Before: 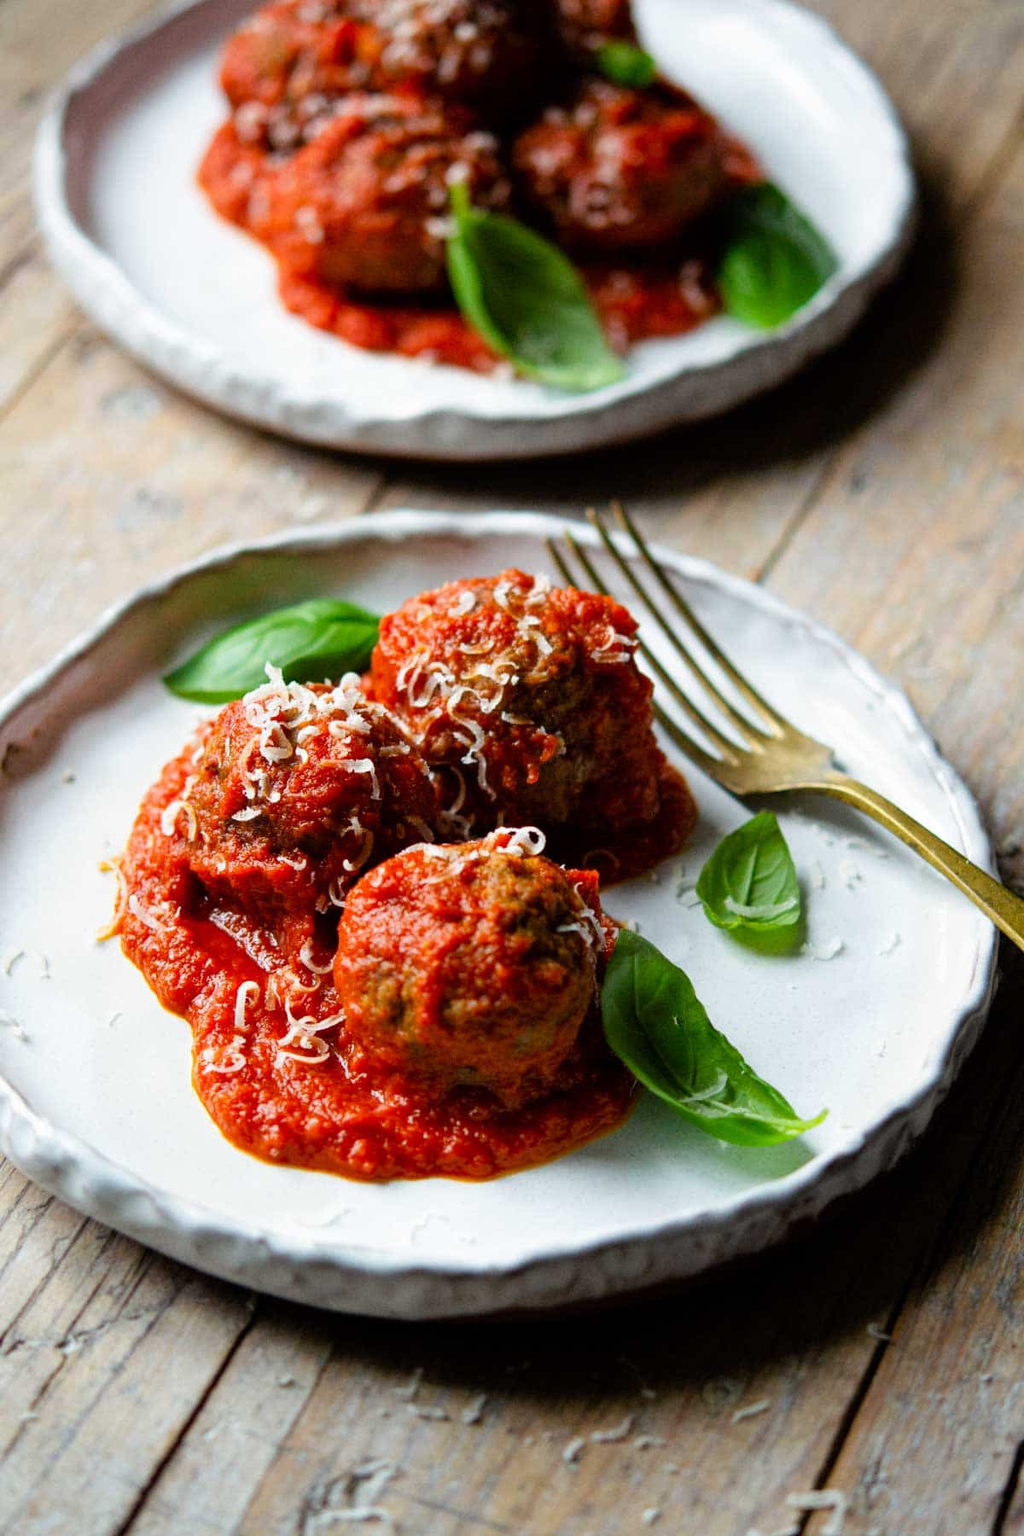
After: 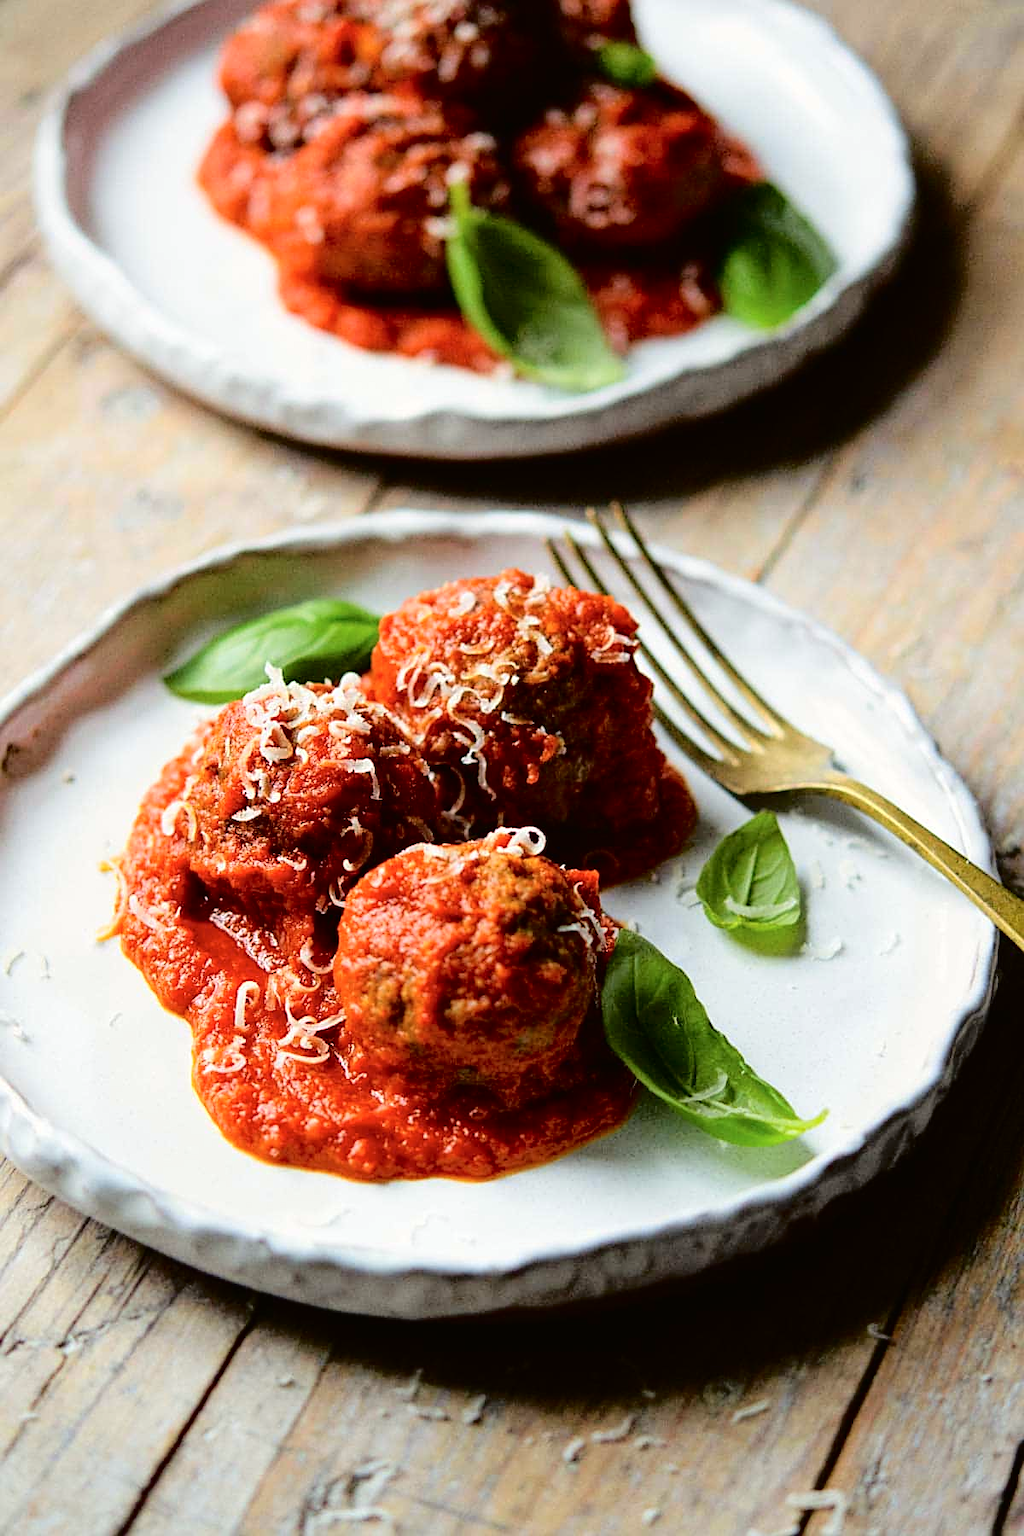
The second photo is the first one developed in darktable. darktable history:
sharpen: on, module defaults
tone curve: curves: ch0 [(0, 0.01) (0.058, 0.039) (0.159, 0.117) (0.282, 0.327) (0.45, 0.534) (0.676, 0.751) (0.89, 0.919) (1, 1)]; ch1 [(0, 0) (0.094, 0.081) (0.285, 0.299) (0.385, 0.403) (0.447, 0.455) (0.495, 0.496) (0.544, 0.552) (0.589, 0.612) (0.722, 0.728) (1, 1)]; ch2 [(0, 0) (0.257, 0.217) (0.43, 0.421) (0.498, 0.507) (0.531, 0.544) (0.56, 0.579) (0.625, 0.642) (1, 1)], color space Lab, independent channels, preserve colors none
